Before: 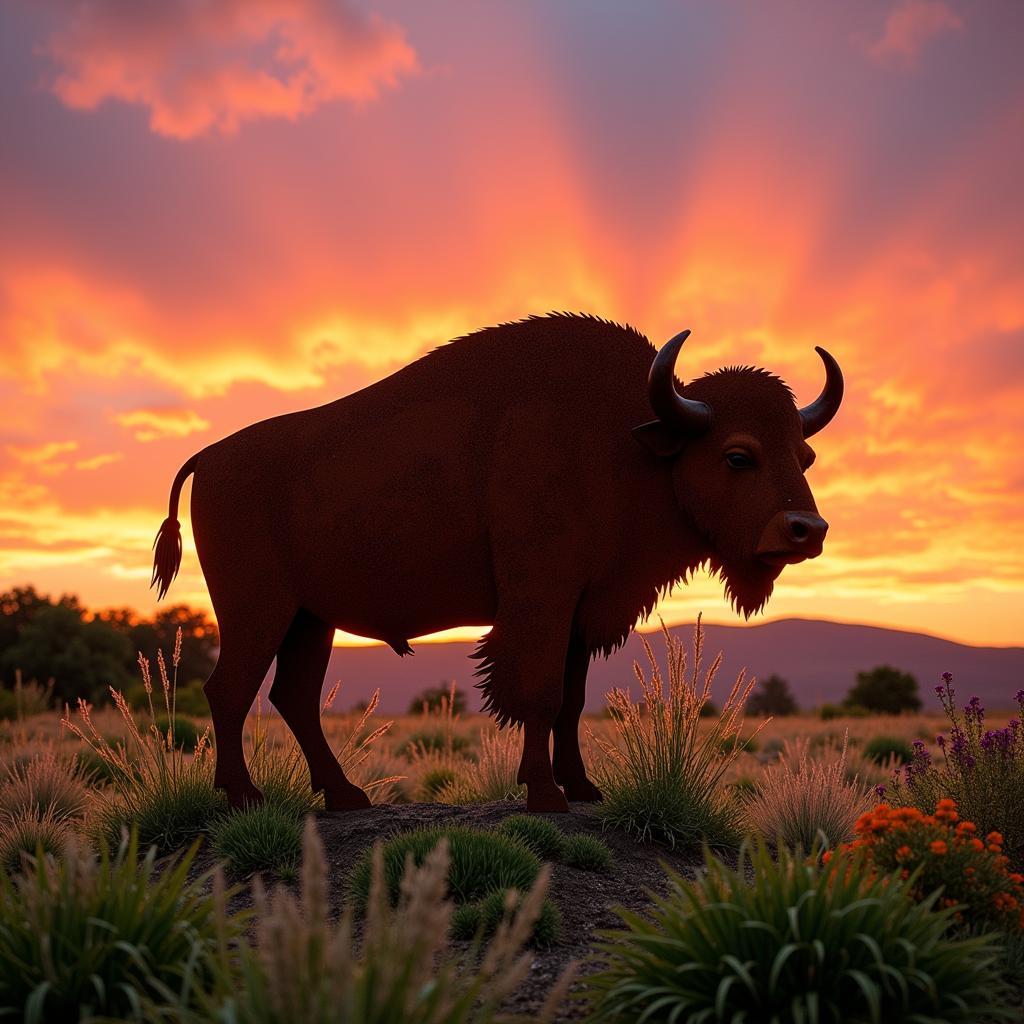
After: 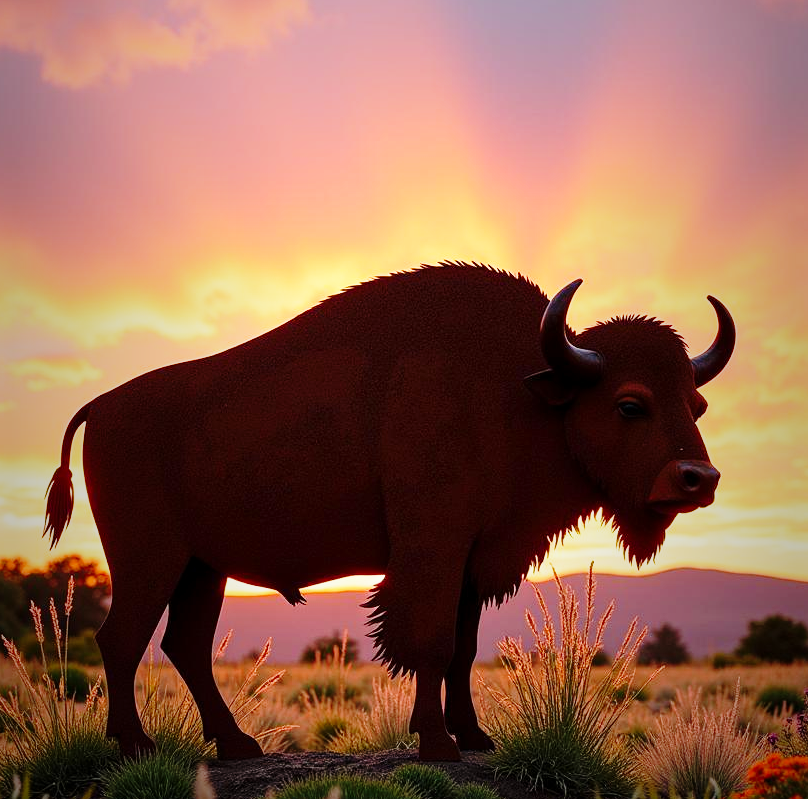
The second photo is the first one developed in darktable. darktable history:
exposure: black level correction 0.001, exposure 0.499 EV, compensate highlight preservation false
vignetting: fall-off start 17.79%, fall-off radius 137.94%, saturation -0.016, width/height ratio 0.622, shape 0.583, unbound false
base curve: curves: ch0 [(0, 0) (0.028, 0.03) (0.121, 0.232) (0.46, 0.748) (0.859, 0.968) (1, 1)], preserve colors none
crop and rotate: left 10.61%, top 5.011%, right 10.437%, bottom 16.898%
